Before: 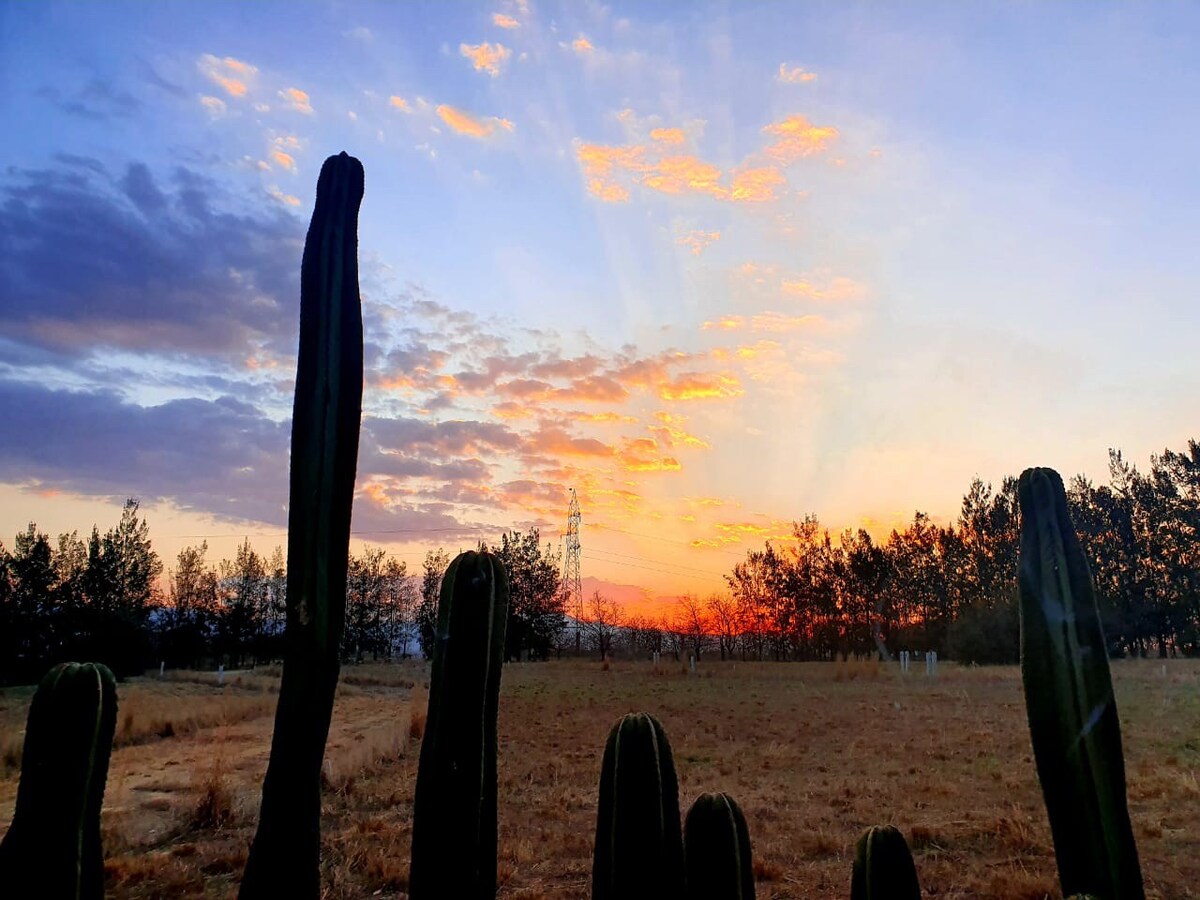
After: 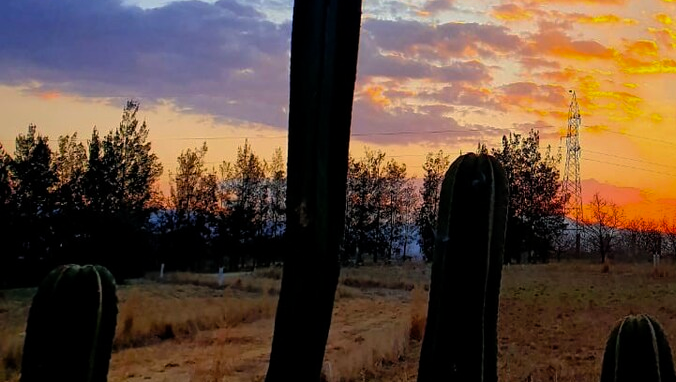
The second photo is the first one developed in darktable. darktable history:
crop: top 44.26%, right 43.605%, bottom 13.202%
color correction: highlights b* 3
shadows and highlights: shadows 30.14
color balance rgb: power › luminance -14.758%, perceptual saturation grading › global saturation 19.336%, global vibrance 20%
tone equalizer: edges refinement/feathering 500, mask exposure compensation -1.57 EV, preserve details no
